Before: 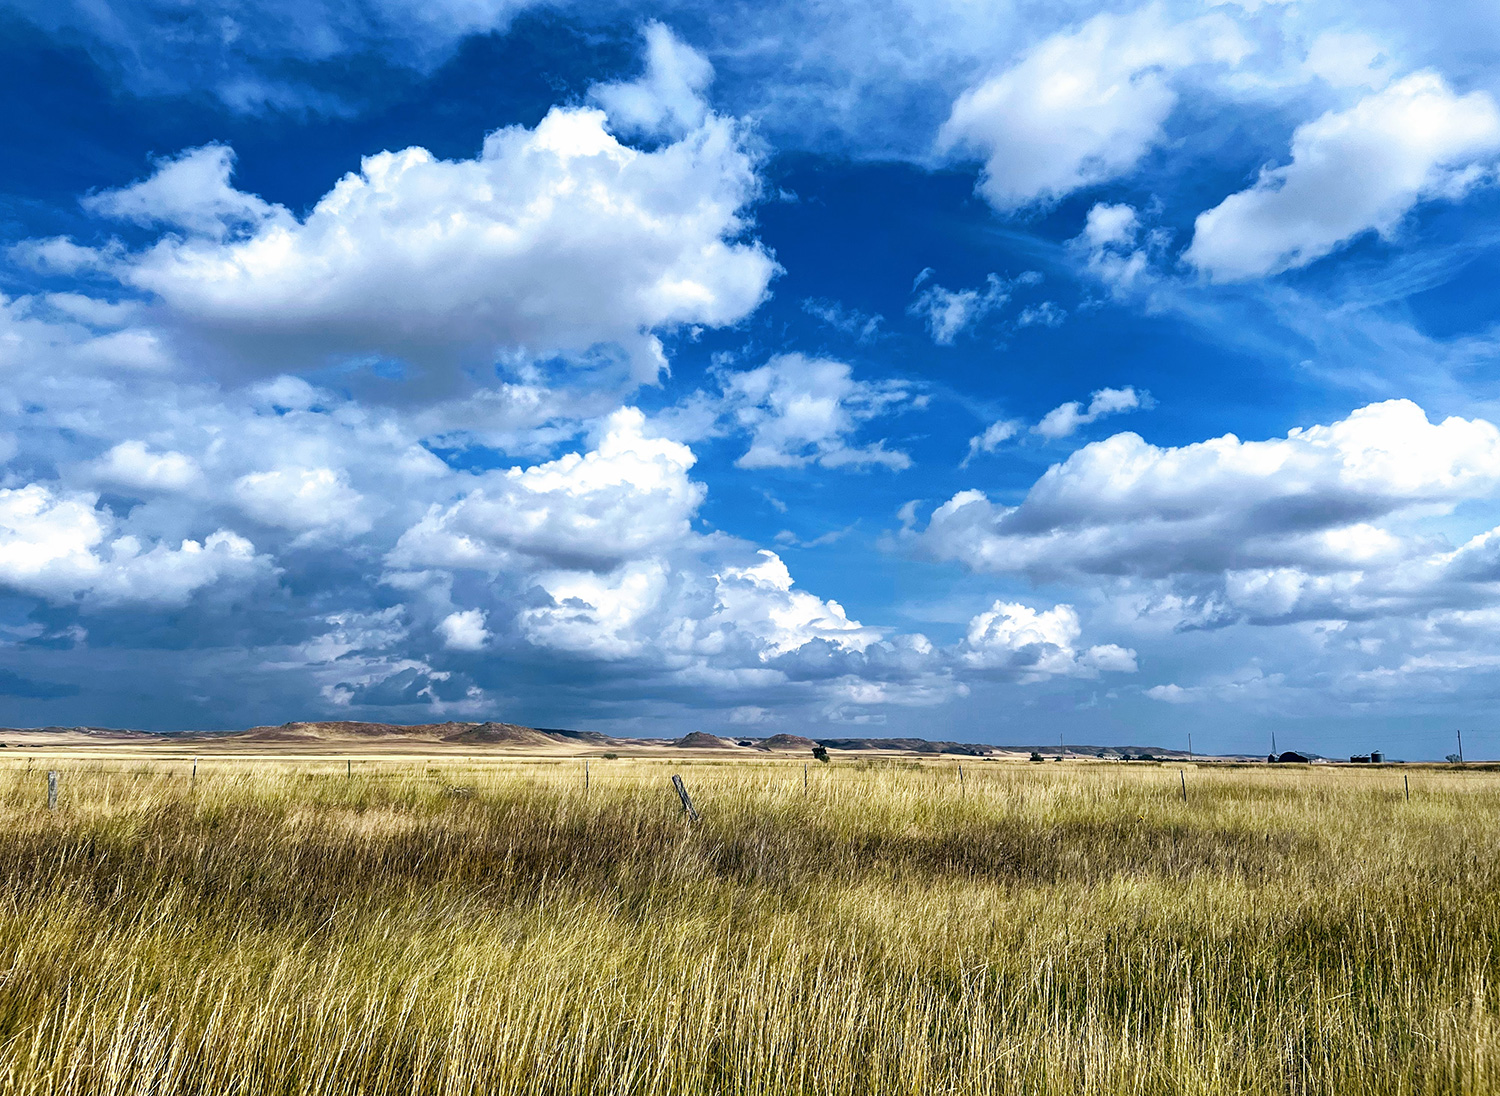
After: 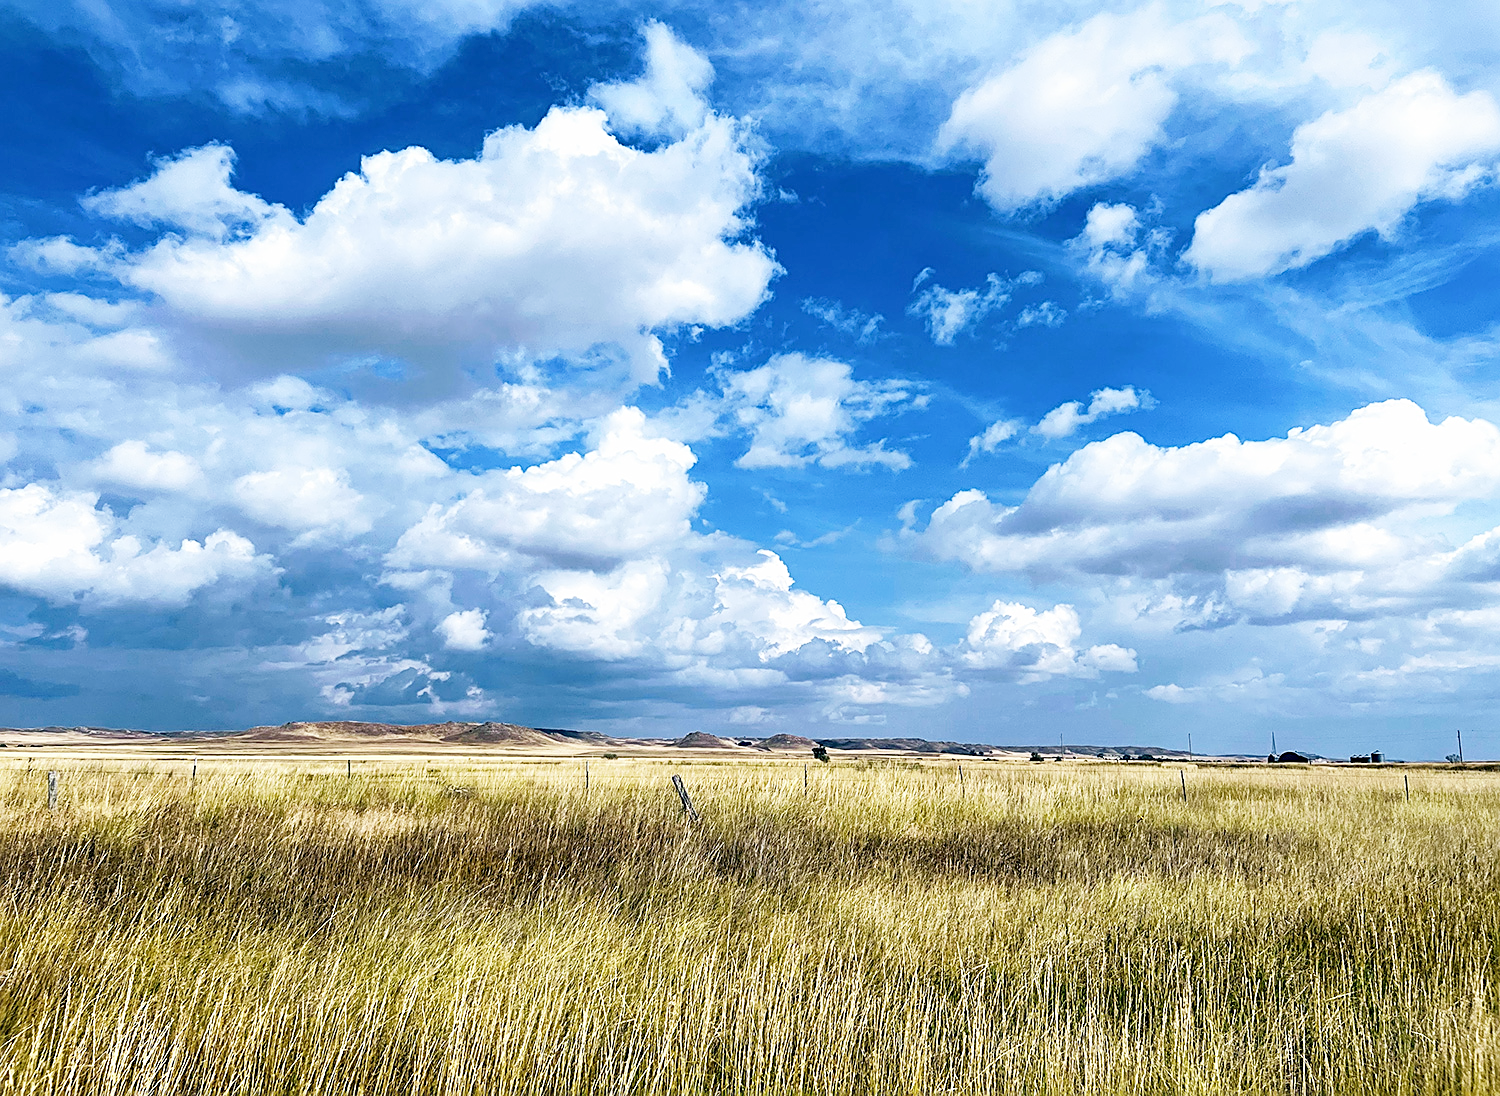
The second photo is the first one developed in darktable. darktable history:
base curve: curves: ch0 [(0, 0) (0.204, 0.334) (0.55, 0.733) (1, 1)], preserve colors none
shadows and highlights: shadows 30.86, highlights 0, soften with gaussian
sharpen: on, module defaults
